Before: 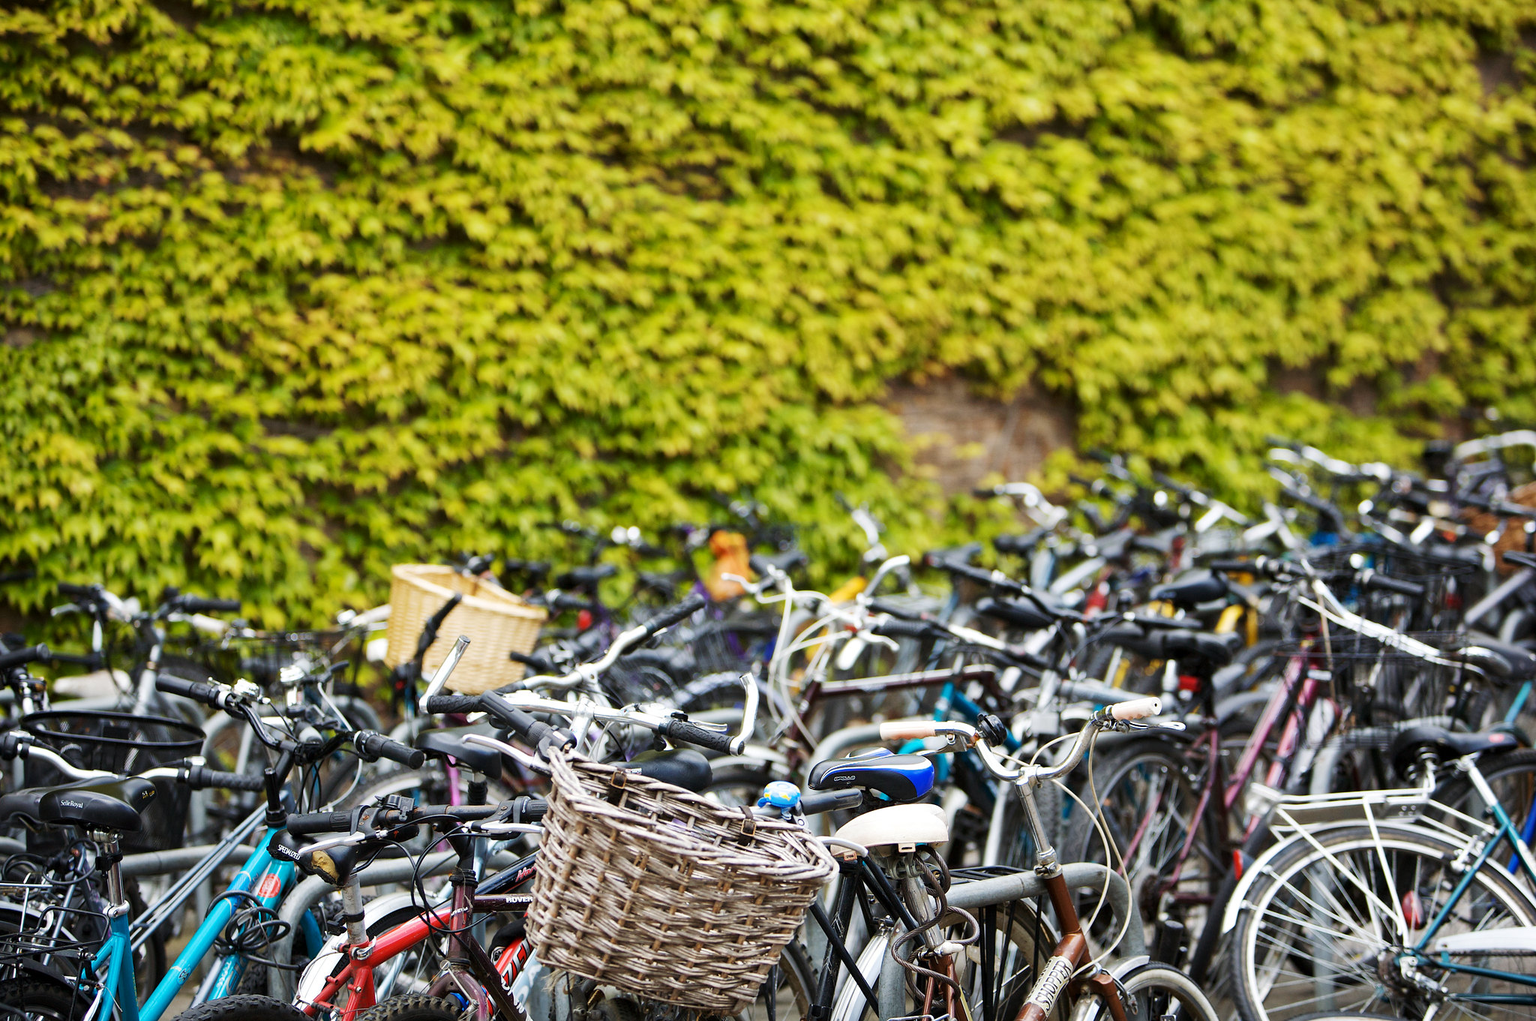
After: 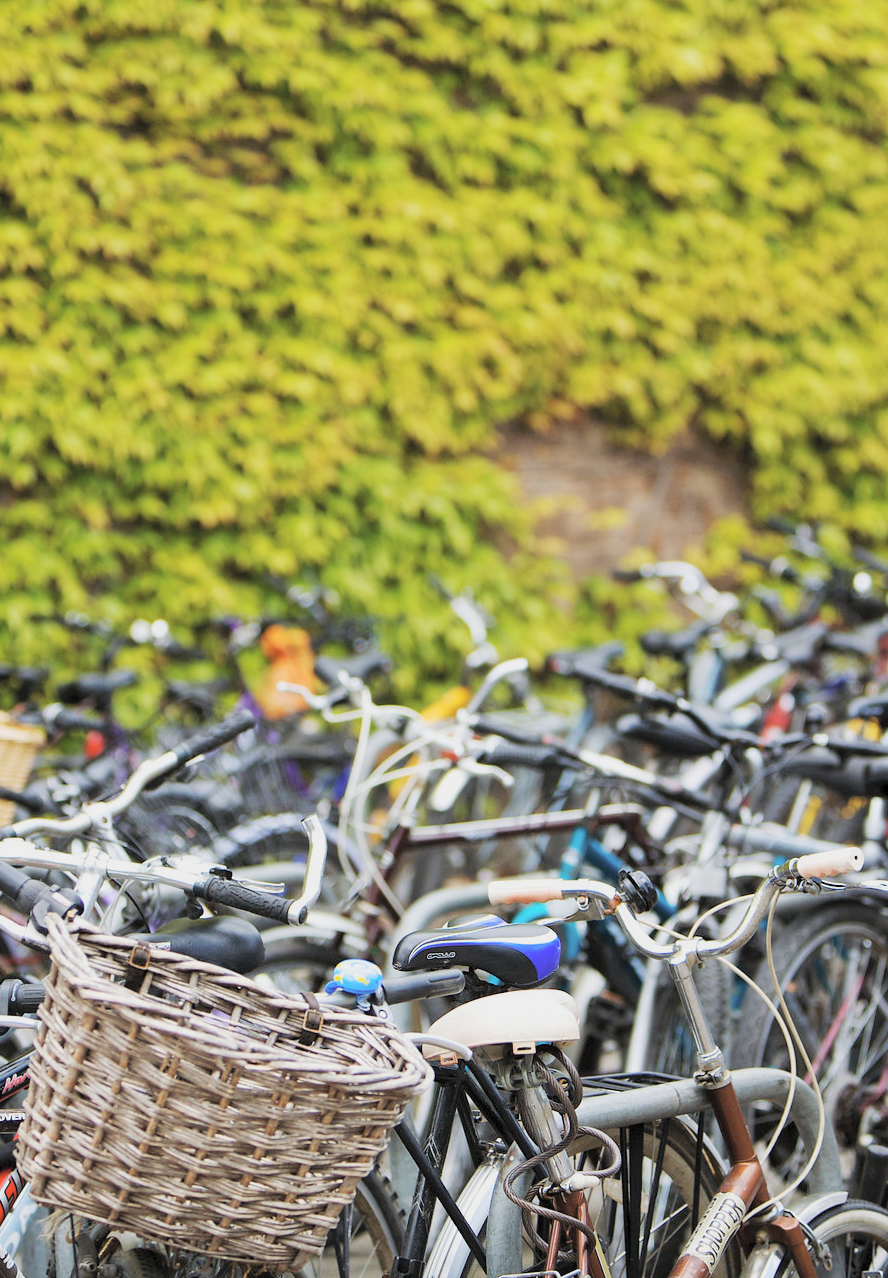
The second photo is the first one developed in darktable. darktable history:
crop: left 33.452%, top 6.025%, right 23.155%
exposure: exposure -0.36 EV, compensate highlight preservation false
contrast brightness saturation: brightness 0.28
